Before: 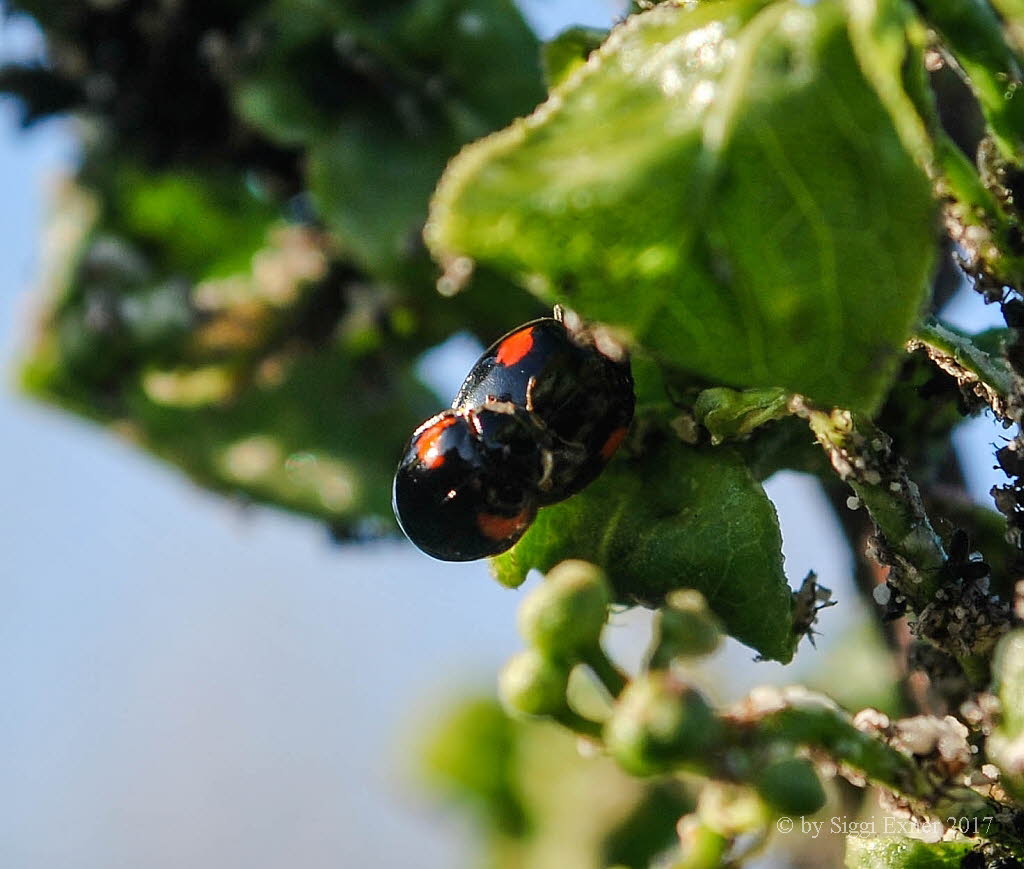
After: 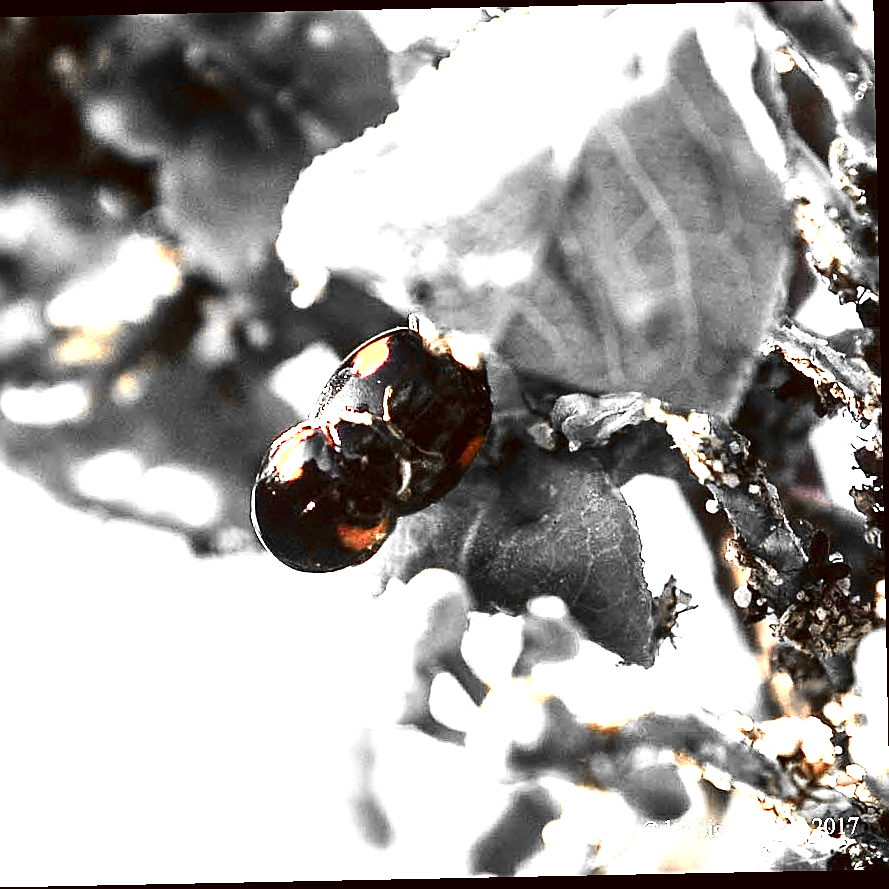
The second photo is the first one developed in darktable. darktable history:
rotate and perspective: rotation -1.17°, automatic cropping off
exposure: exposure 2.207 EV, compensate highlight preservation false
crop and rotate: left 14.584%
color correction: highlights a* 10.21, highlights b* 9.79, shadows a* 8.61, shadows b* 7.88, saturation 0.8
sharpen: on, module defaults
color zones: curves: ch0 [(0, 0.65) (0.096, 0.644) (0.221, 0.539) (0.429, 0.5) (0.571, 0.5) (0.714, 0.5) (0.857, 0.5) (1, 0.65)]; ch1 [(0, 0.5) (0.143, 0.5) (0.257, -0.002) (0.429, 0.04) (0.571, -0.001) (0.714, -0.015) (0.857, 0.024) (1, 0.5)]
contrast brightness saturation: contrast 0.2, brightness -0.11, saturation 0.1
